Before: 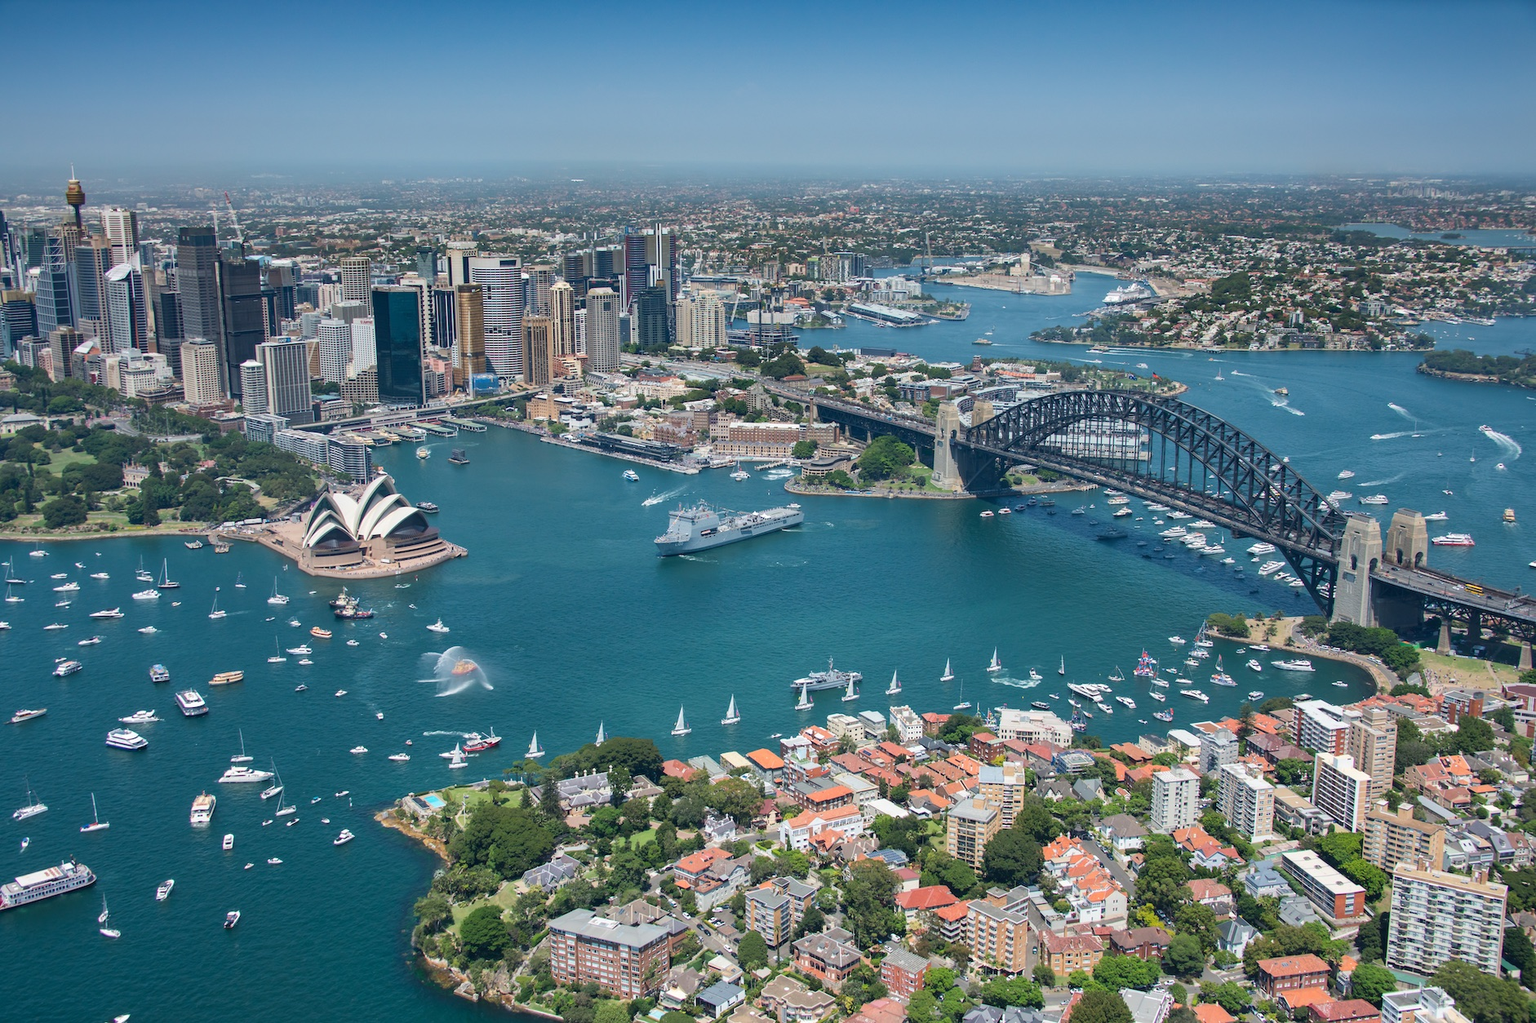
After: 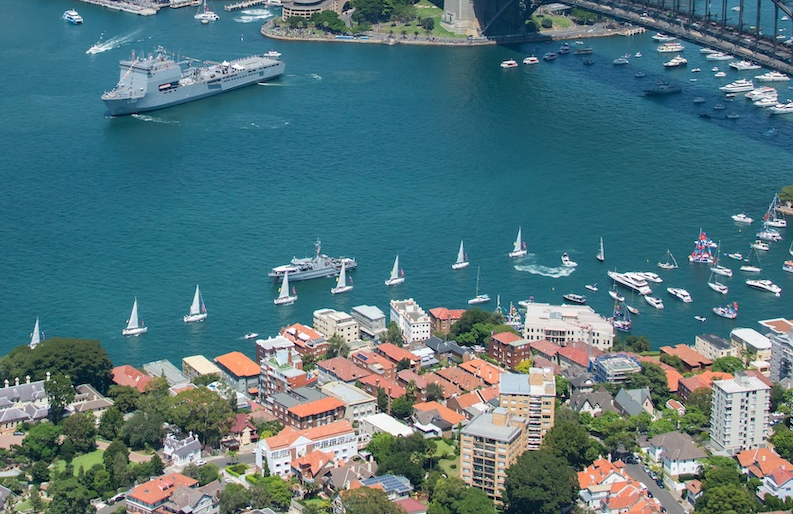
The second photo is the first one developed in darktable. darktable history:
white balance: emerald 1
crop: left 37.221%, top 45.169%, right 20.63%, bottom 13.777%
